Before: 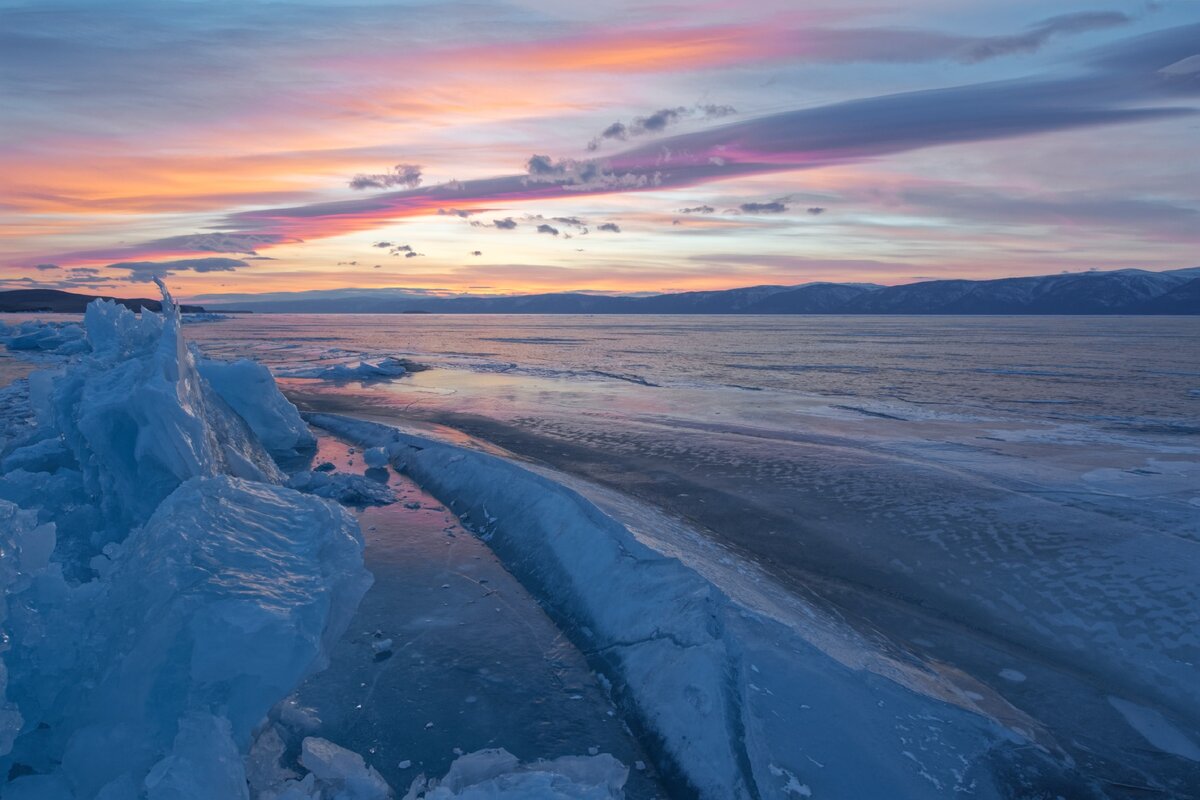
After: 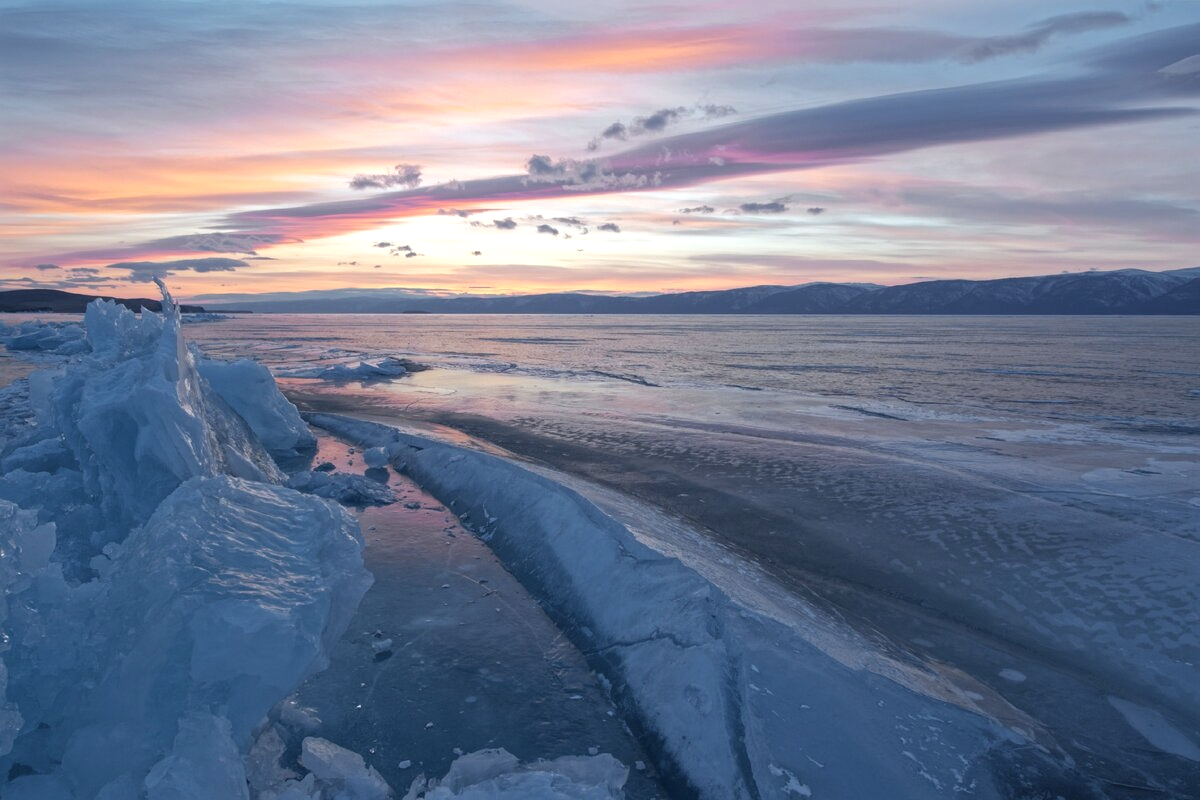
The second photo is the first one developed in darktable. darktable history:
exposure: black level correction 0.001, exposure 0.3 EV, compensate highlight preservation false
contrast brightness saturation: contrast 0.06, brightness -0.01, saturation -0.23
